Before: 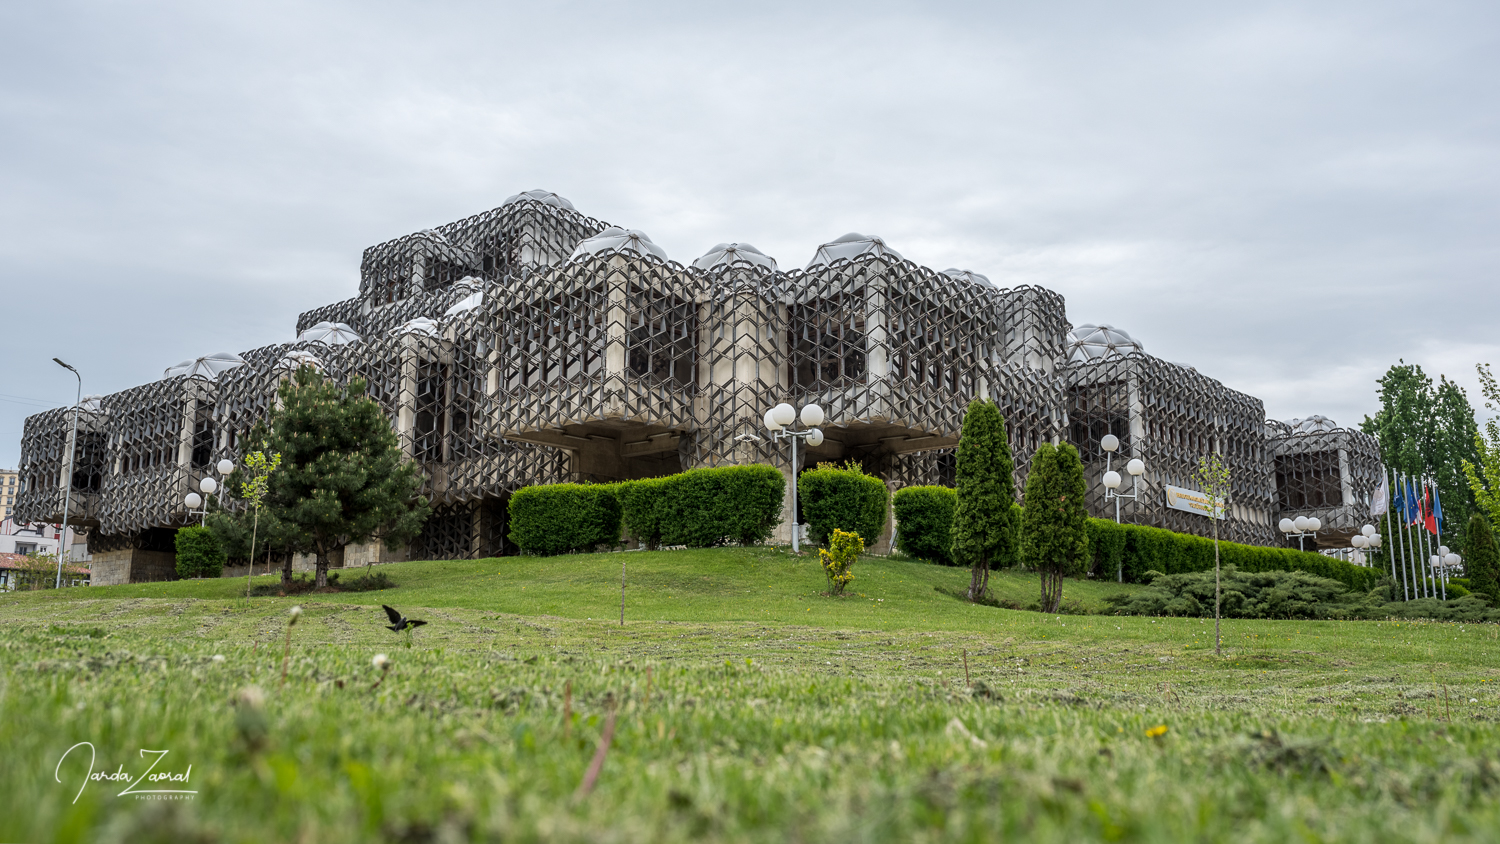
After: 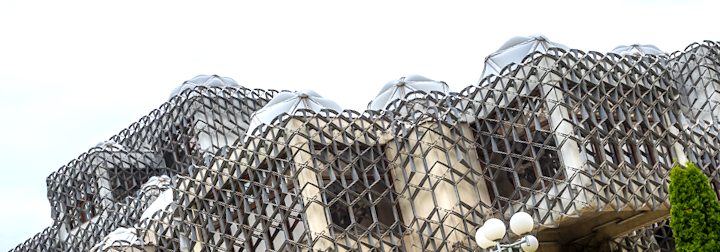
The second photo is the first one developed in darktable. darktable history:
exposure: exposure 0.556 EV, compensate highlight preservation false
rotate and perspective: rotation -14.8°, crop left 0.1, crop right 0.903, crop top 0.25, crop bottom 0.748
crop: left 15.306%, top 9.065%, right 30.789%, bottom 48.638%
color balance rgb: linear chroma grading › global chroma 15%, perceptual saturation grading › global saturation 30%
